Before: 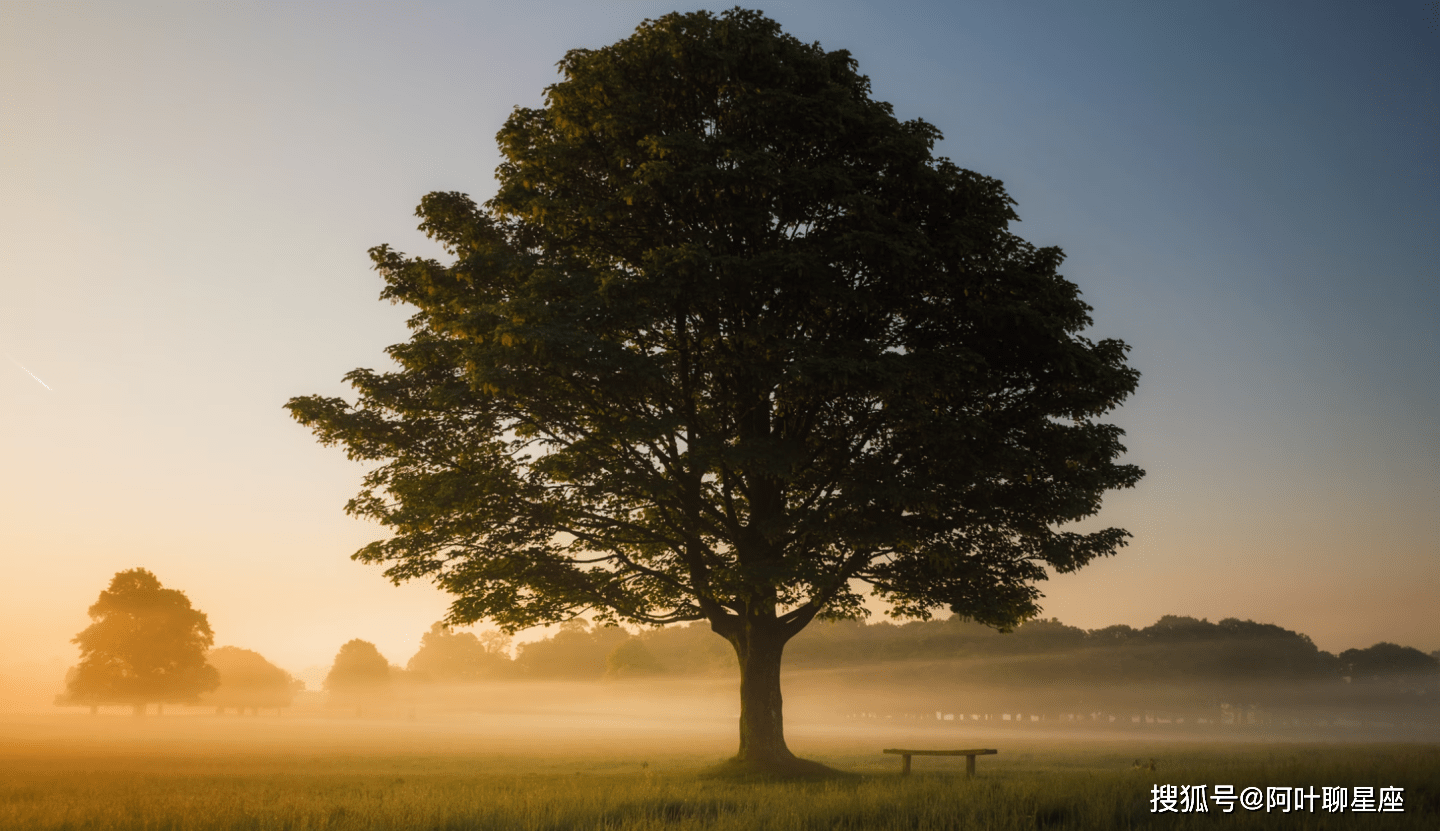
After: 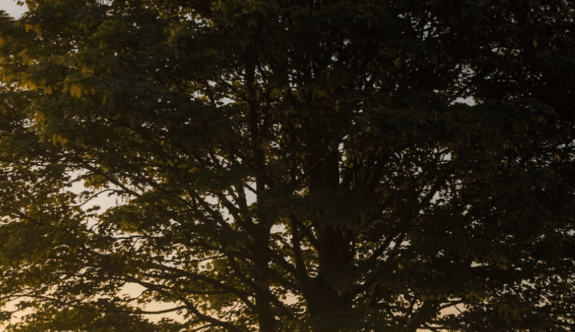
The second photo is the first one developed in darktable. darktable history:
crop: left 30%, top 30%, right 30%, bottom 30%
exposure: black level correction 0.001, compensate highlight preservation false
